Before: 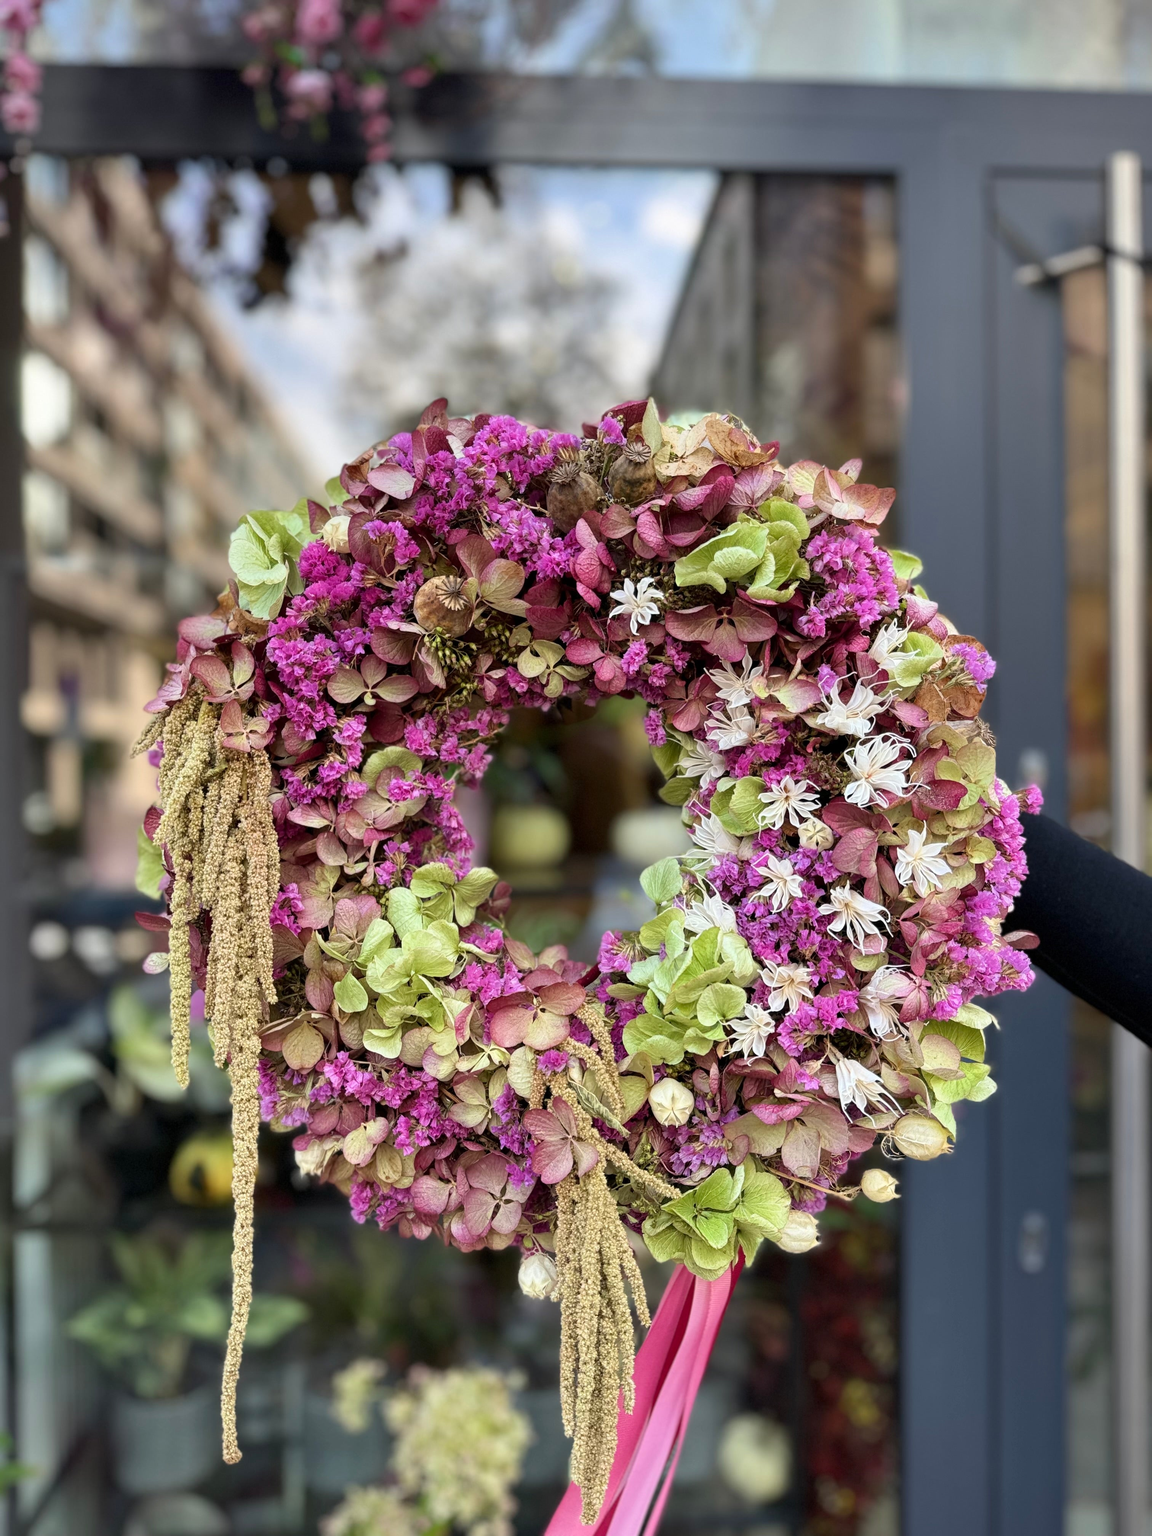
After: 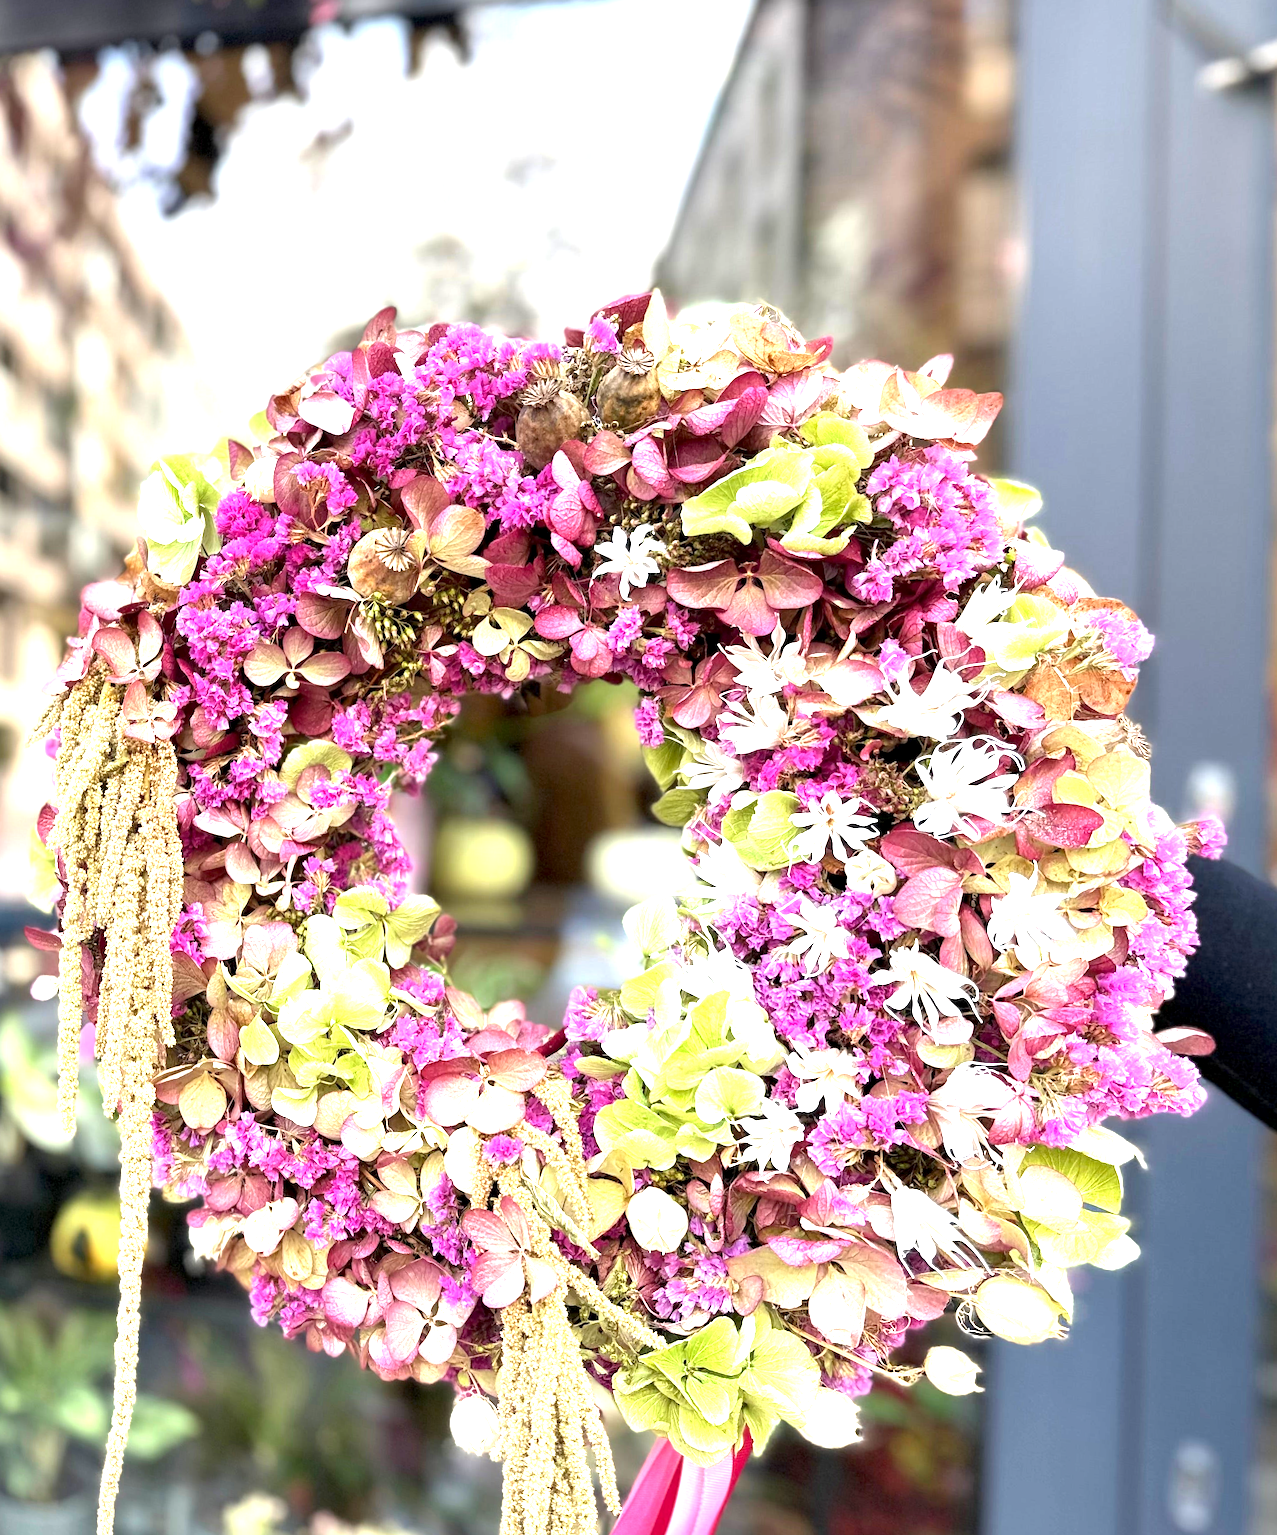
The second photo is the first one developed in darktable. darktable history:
crop: left 6.446%, top 8.188%, right 9.538%, bottom 3.548%
rotate and perspective: rotation 1.69°, lens shift (vertical) -0.023, lens shift (horizontal) -0.291, crop left 0.025, crop right 0.988, crop top 0.092, crop bottom 0.842
exposure: black level correction 0.001, exposure 1.719 EV, compensate exposure bias true, compensate highlight preservation false
